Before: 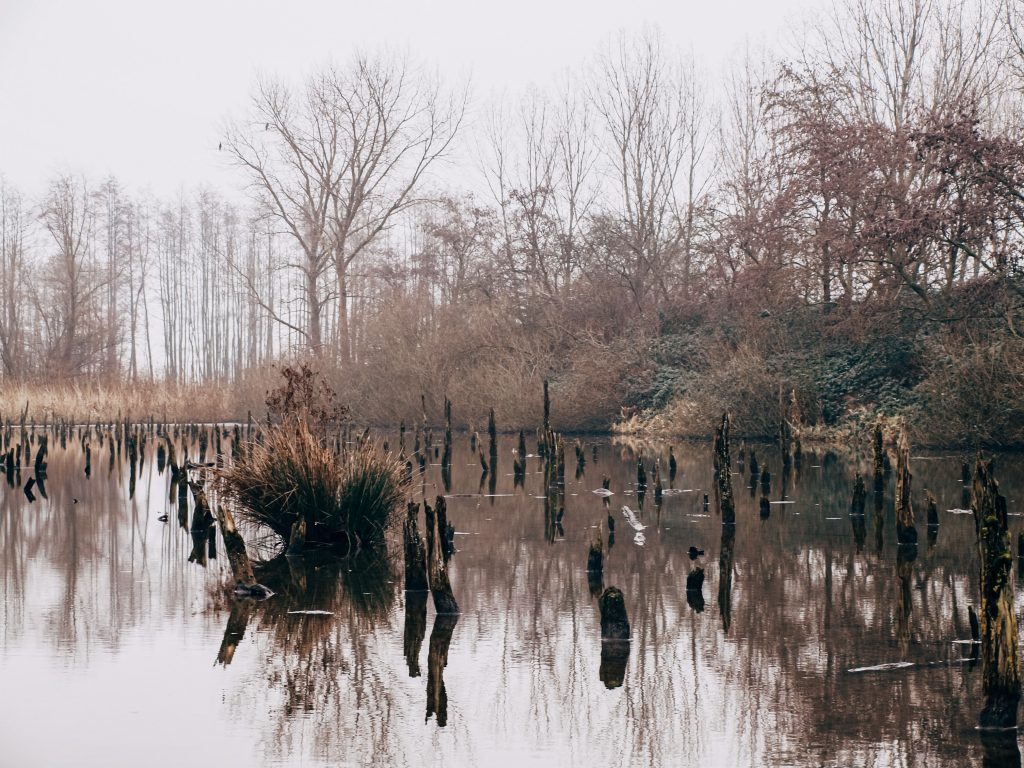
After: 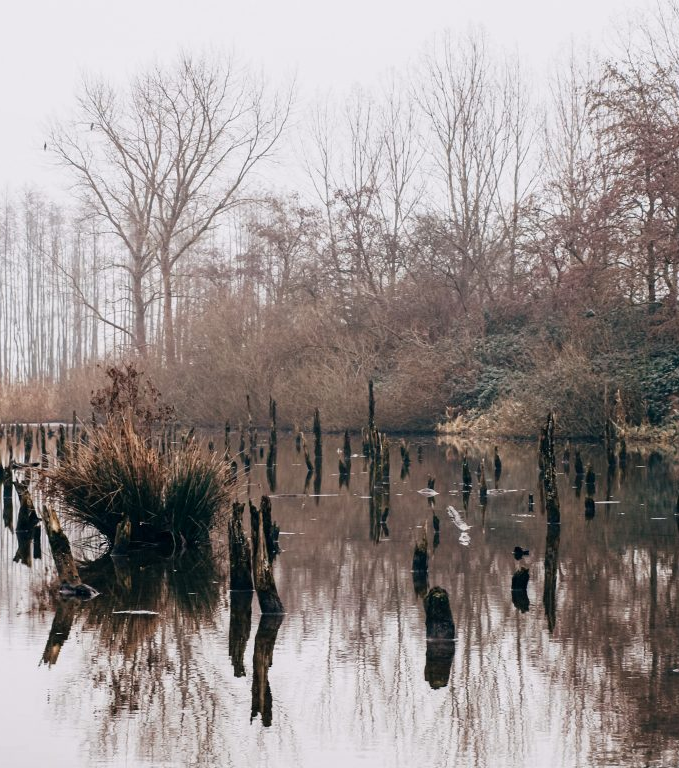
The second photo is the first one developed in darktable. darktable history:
tone equalizer: edges refinement/feathering 500, mask exposure compensation -1.57 EV, preserve details no
crop: left 17.123%, right 16.565%
